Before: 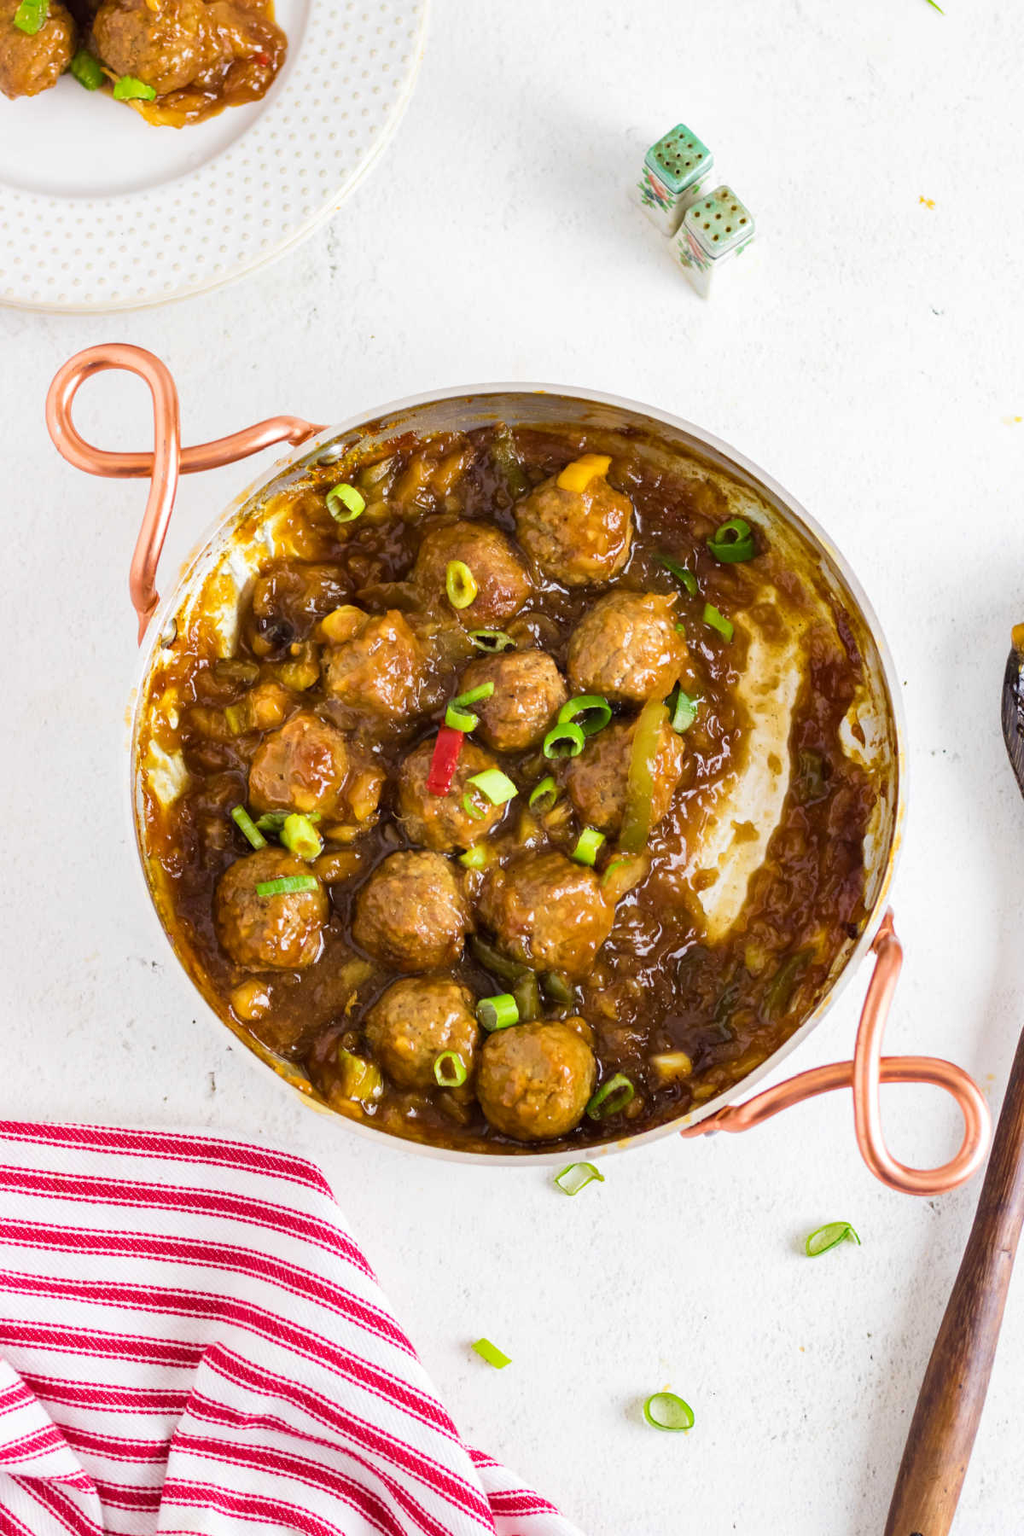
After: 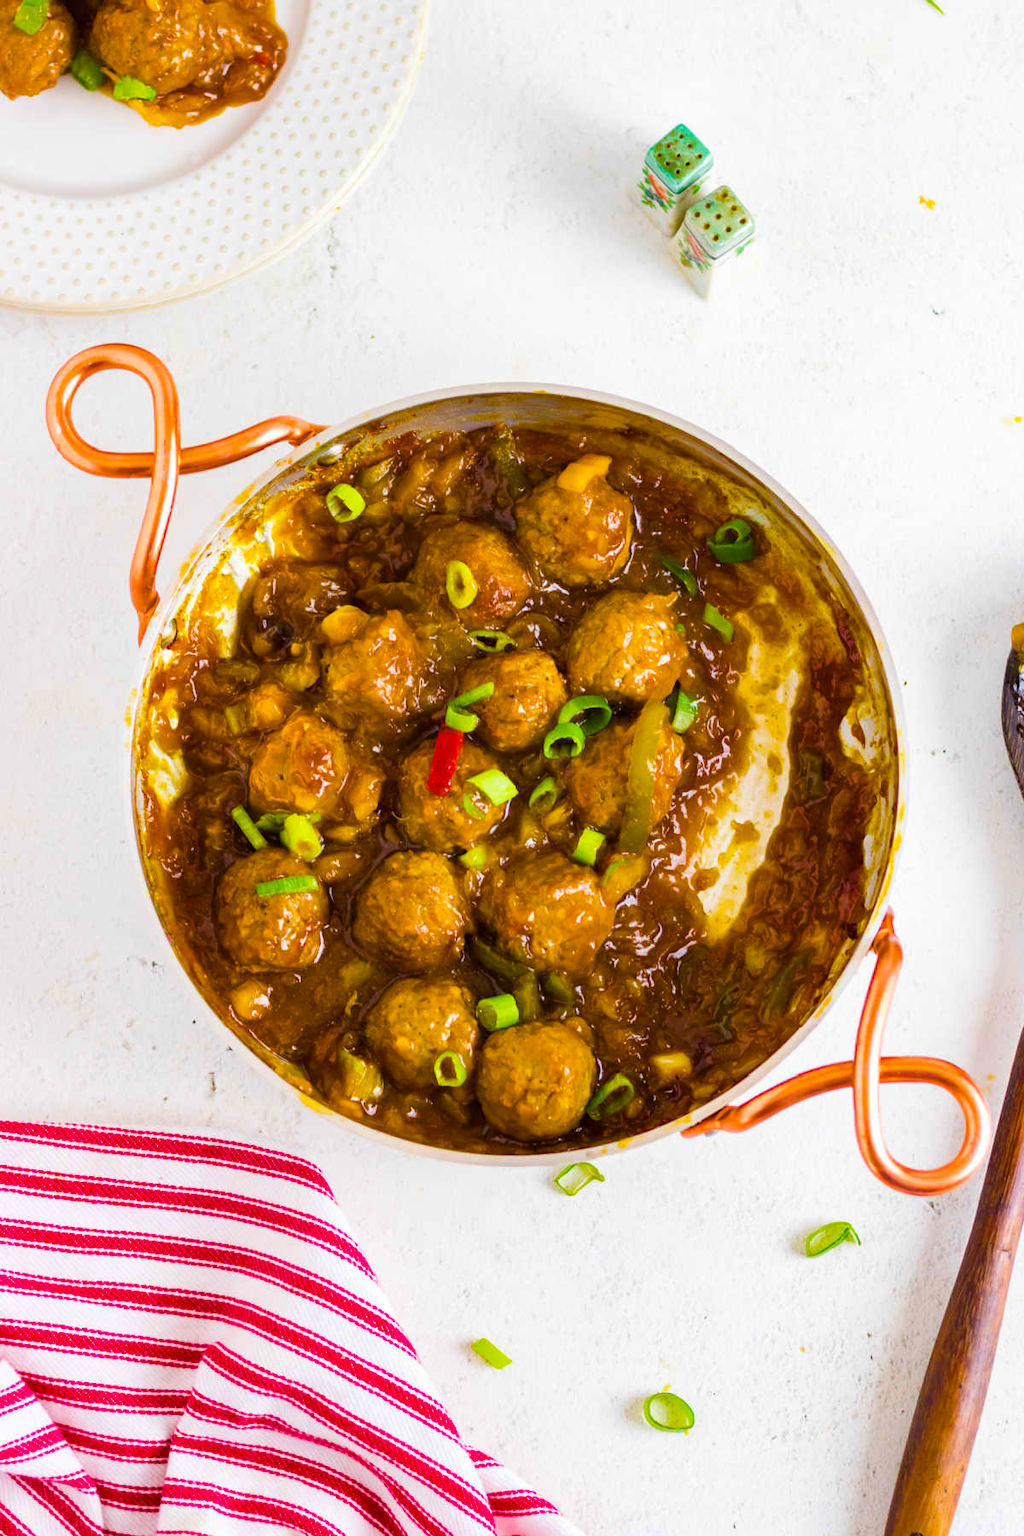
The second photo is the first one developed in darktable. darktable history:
color balance rgb: linear chroma grading › global chroma 0.753%, perceptual saturation grading › global saturation 50.792%, global vibrance 25.598%
